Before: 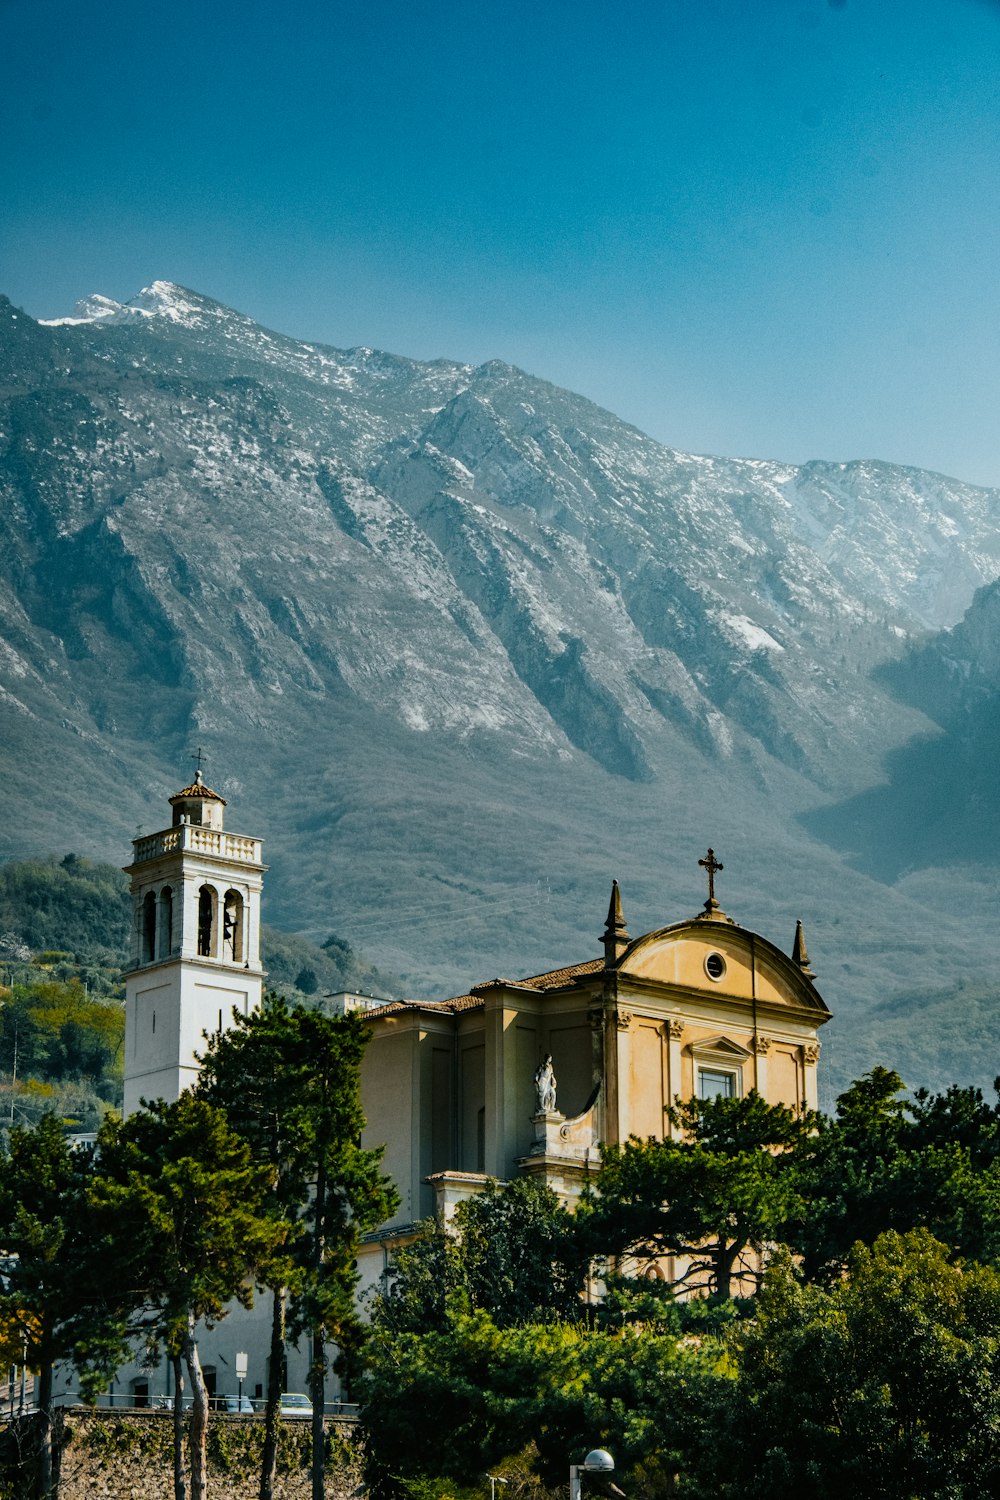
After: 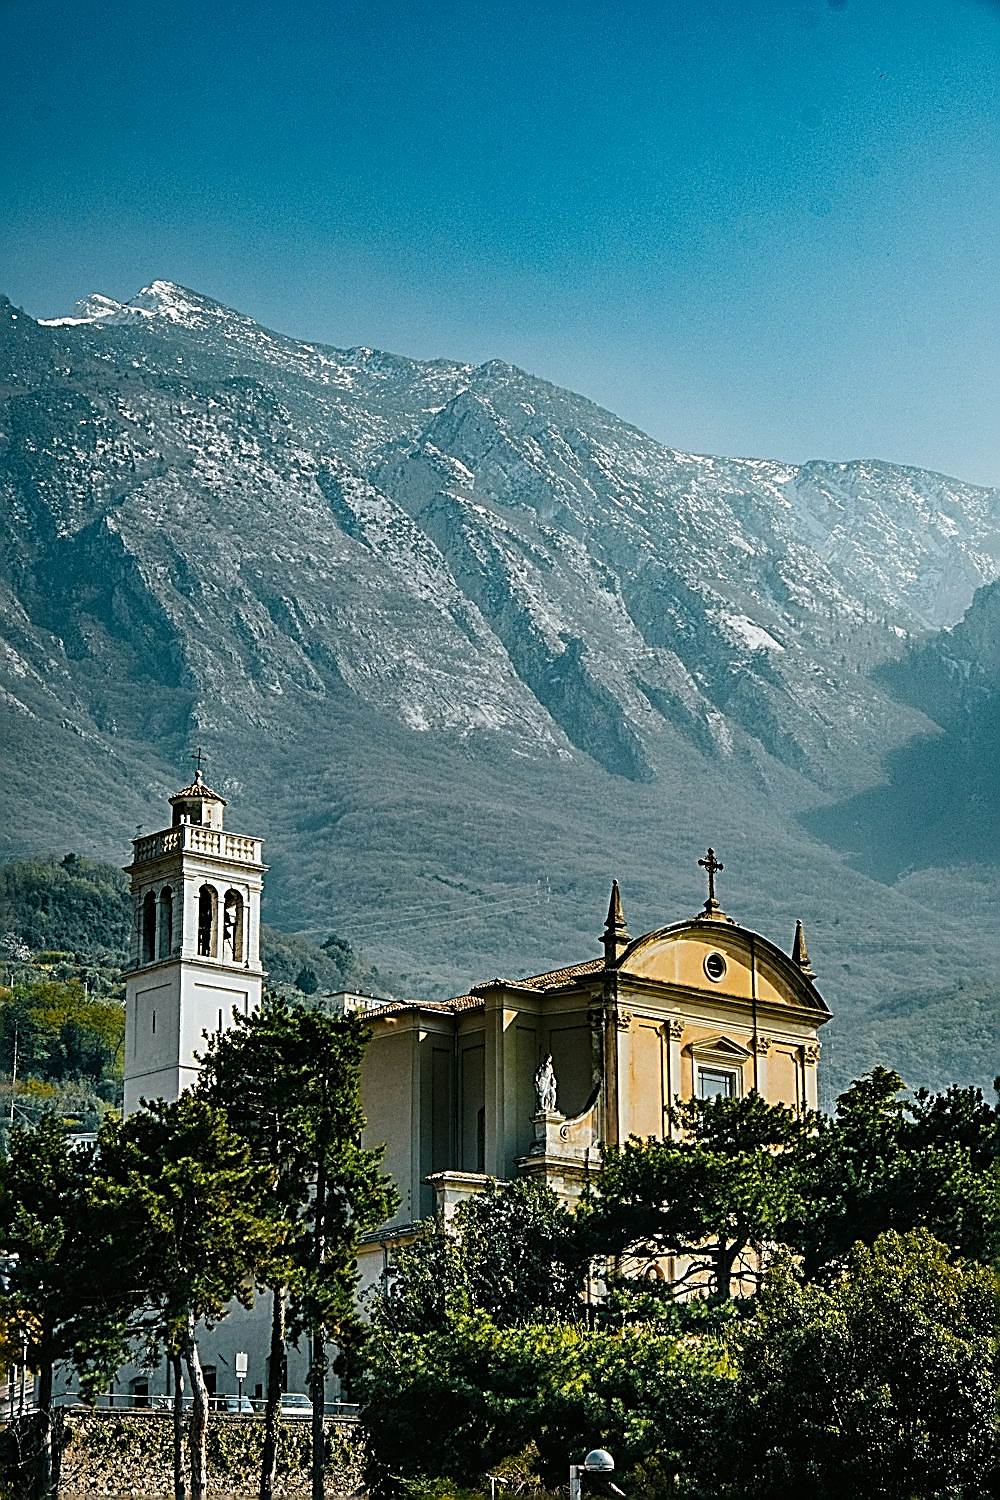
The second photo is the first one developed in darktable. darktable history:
sharpen: amount 1.991
